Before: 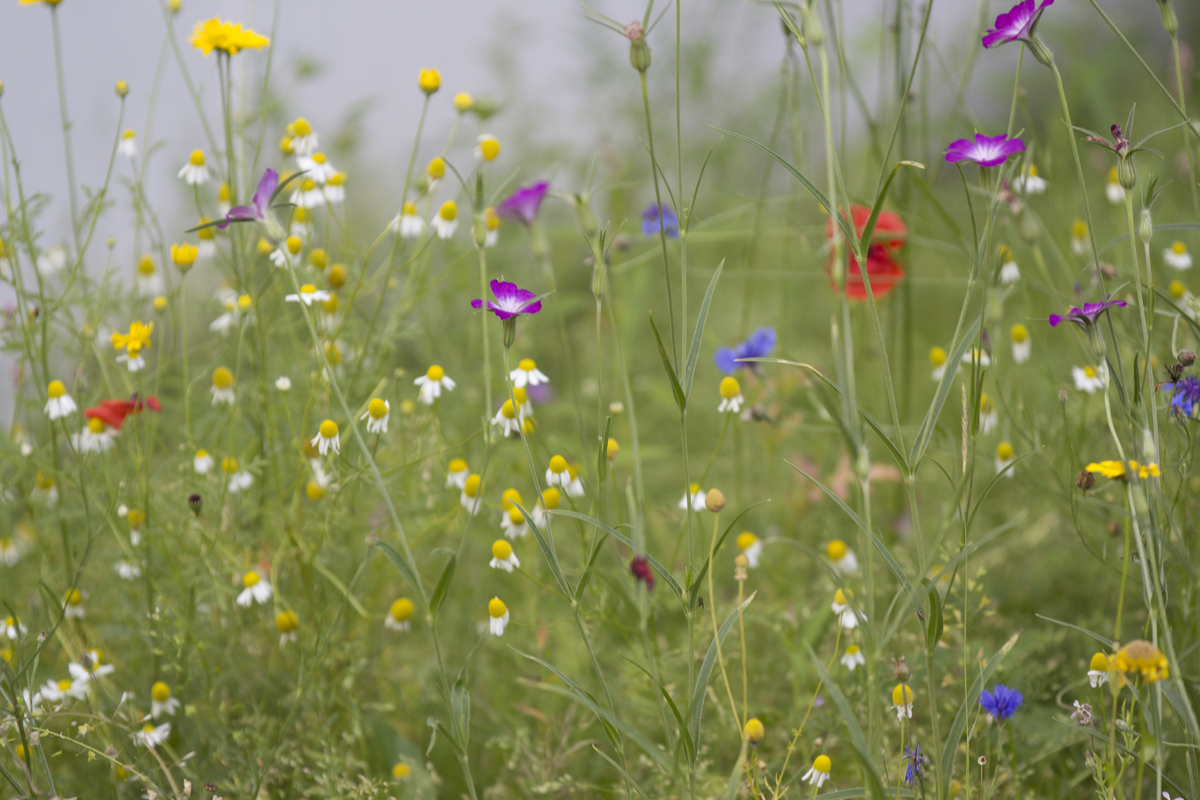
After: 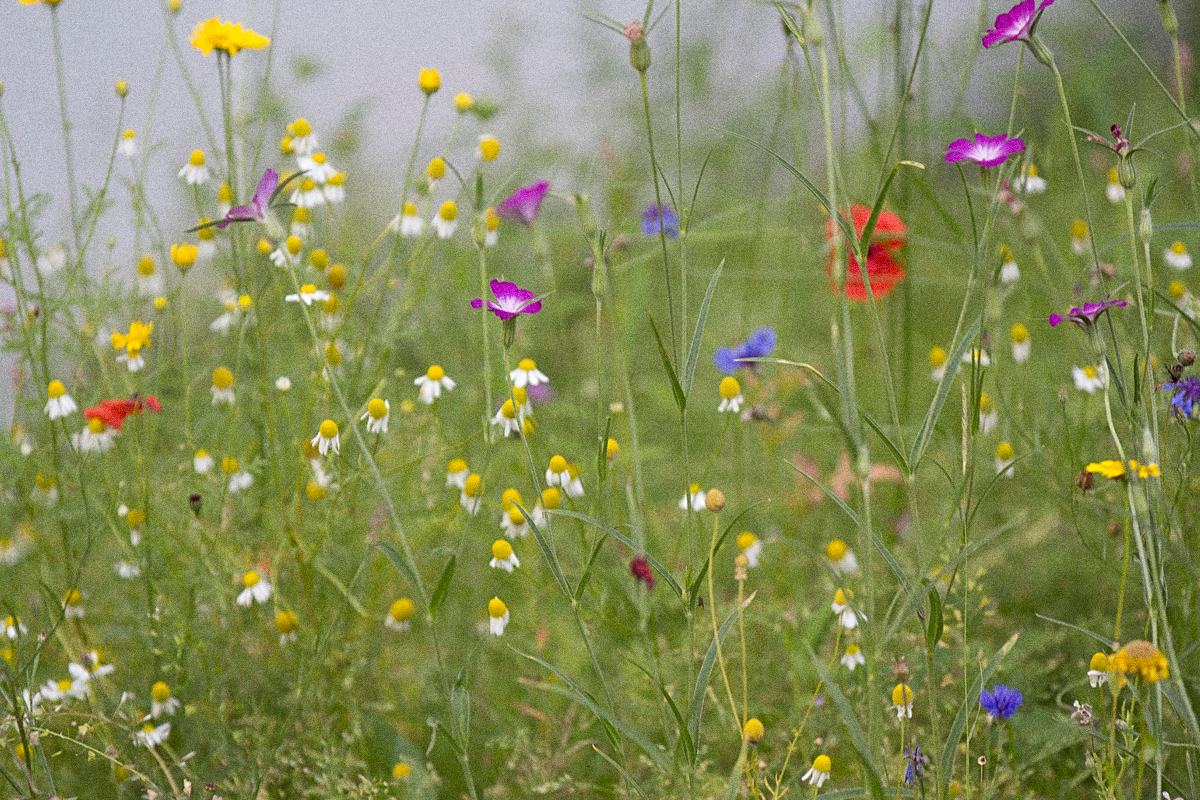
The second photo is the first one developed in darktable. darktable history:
grain: coarseness 0.09 ISO, strength 40%
sharpen: on, module defaults
